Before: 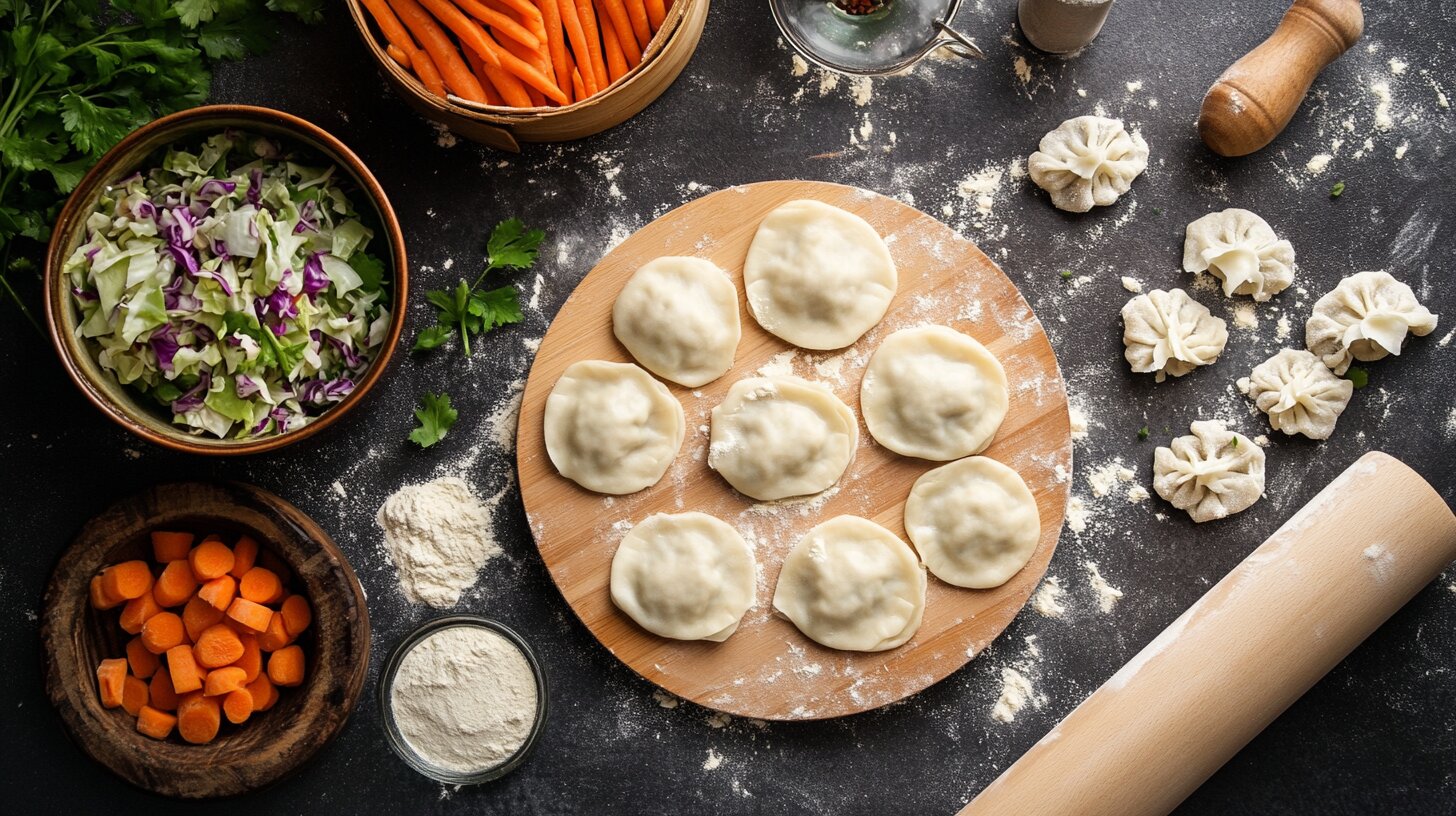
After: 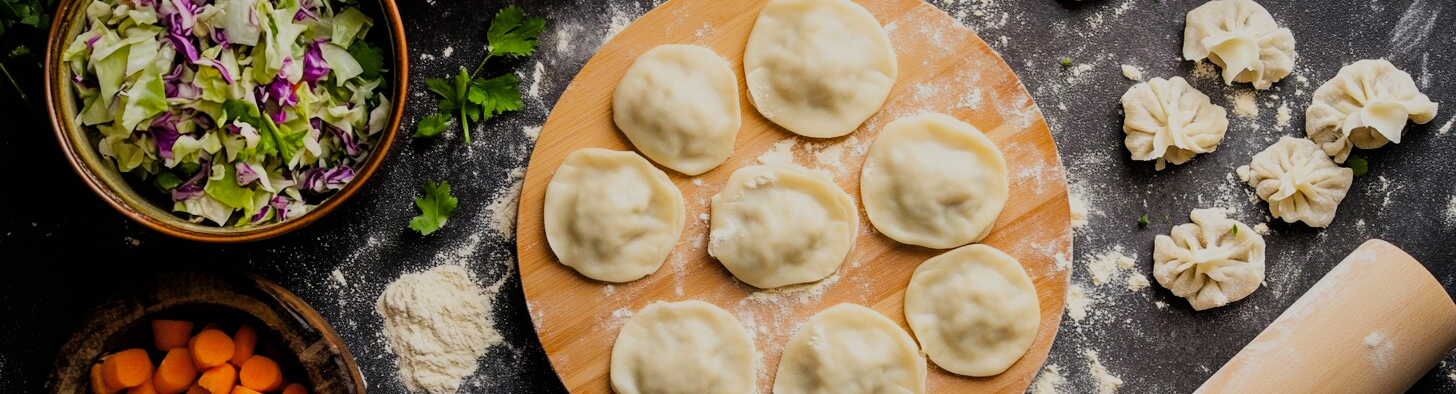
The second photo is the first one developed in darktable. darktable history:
crop and rotate: top 26.056%, bottom 25.543%
color balance rgb: perceptual saturation grading › global saturation 25%, global vibrance 10%
filmic rgb: black relative exposure -7.65 EV, white relative exposure 4.56 EV, hardness 3.61, color science v6 (2022)
shadows and highlights: shadows 25, highlights -25
